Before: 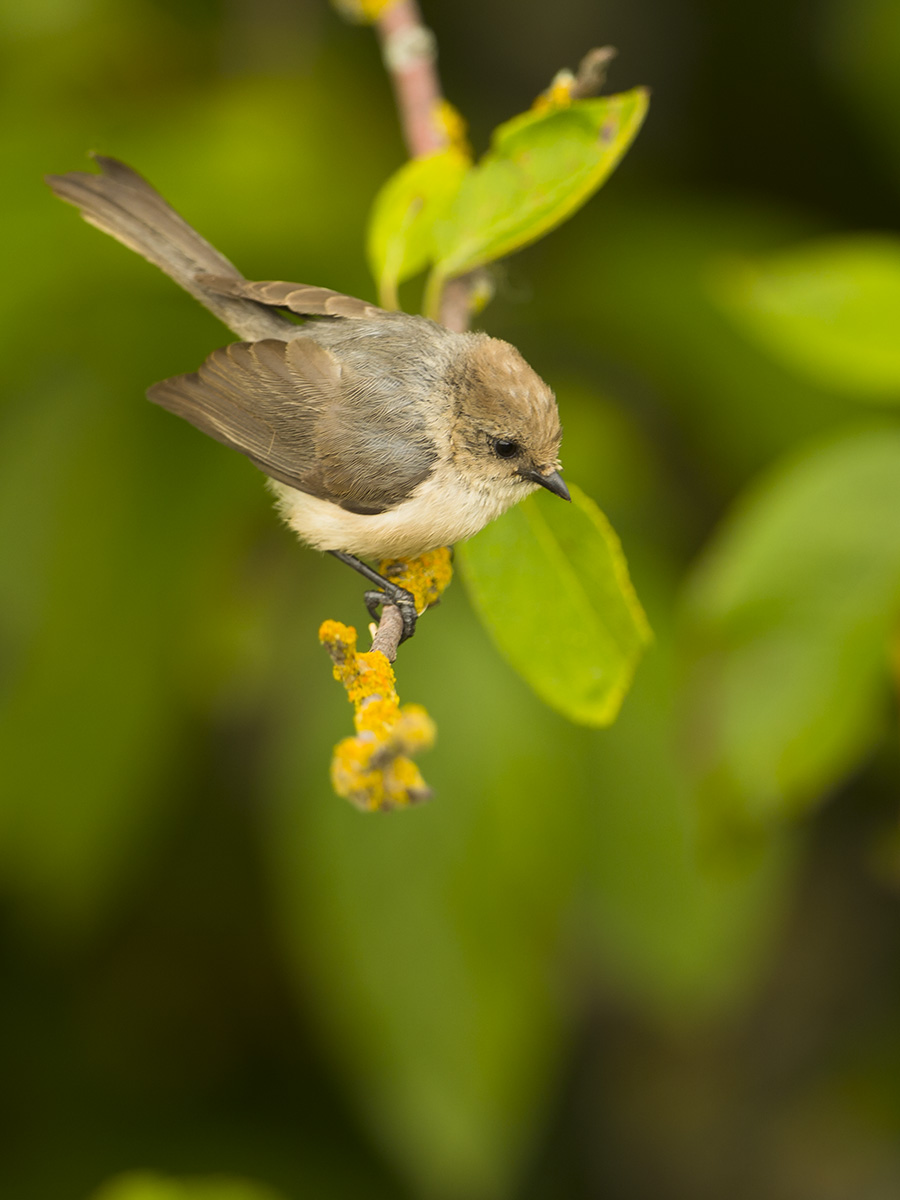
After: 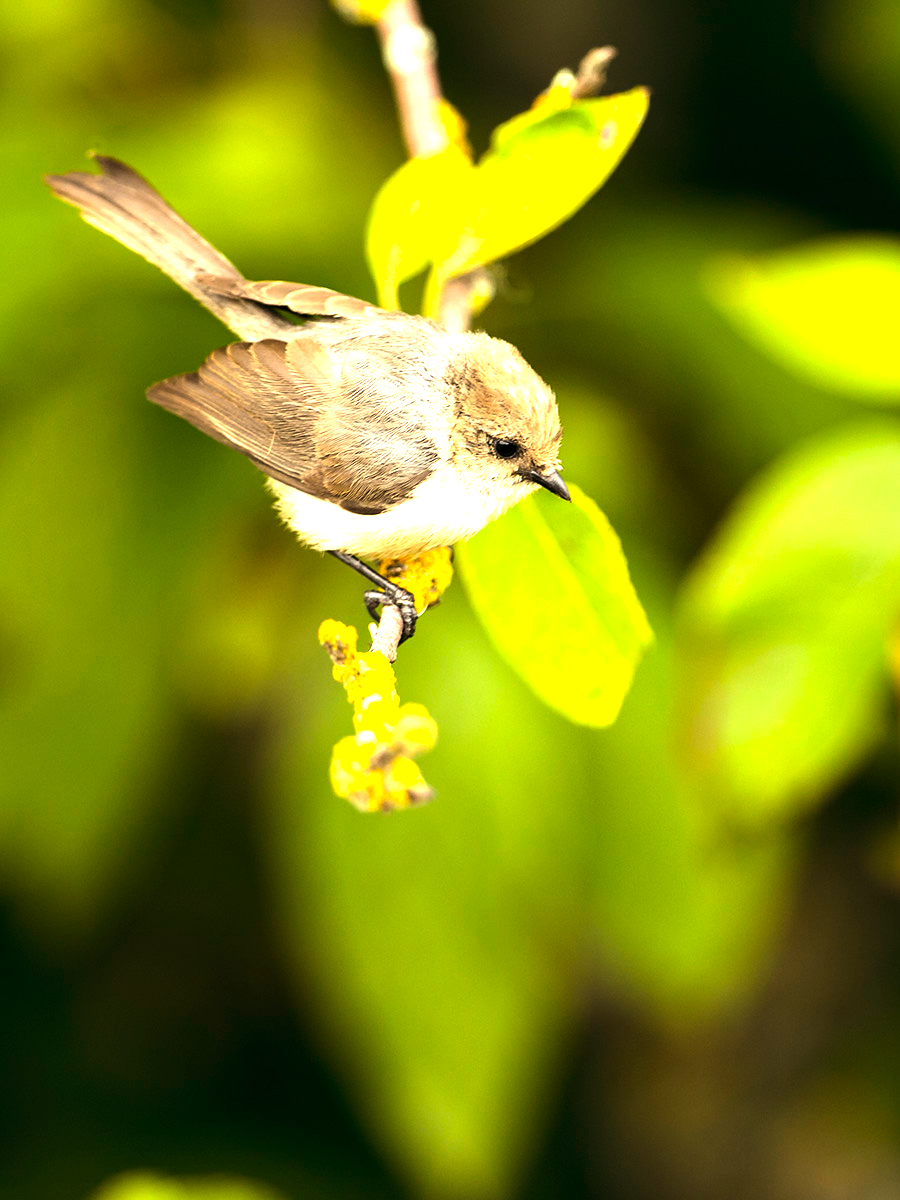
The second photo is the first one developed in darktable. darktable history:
tone equalizer: -8 EV -1.08 EV, -7 EV -1.01 EV, -6 EV -0.867 EV, -5 EV -0.578 EV, -3 EV 0.578 EV, -2 EV 0.867 EV, -1 EV 1.01 EV, +0 EV 1.08 EV, edges refinement/feathering 500, mask exposure compensation -1.57 EV, preserve details no
color balance: lift [0.998, 0.998, 1.001, 1.002], gamma [0.995, 1.025, 0.992, 0.975], gain [0.995, 1.02, 0.997, 0.98]
contrast equalizer: octaves 7, y [[0.6 ×6], [0.55 ×6], [0 ×6], [0 ×6], [0 ×6]], mix 0.2
exposure: black level correction 0, exposure 0.7 EV, compensate exposure bias true, compensate highlight preservation false
